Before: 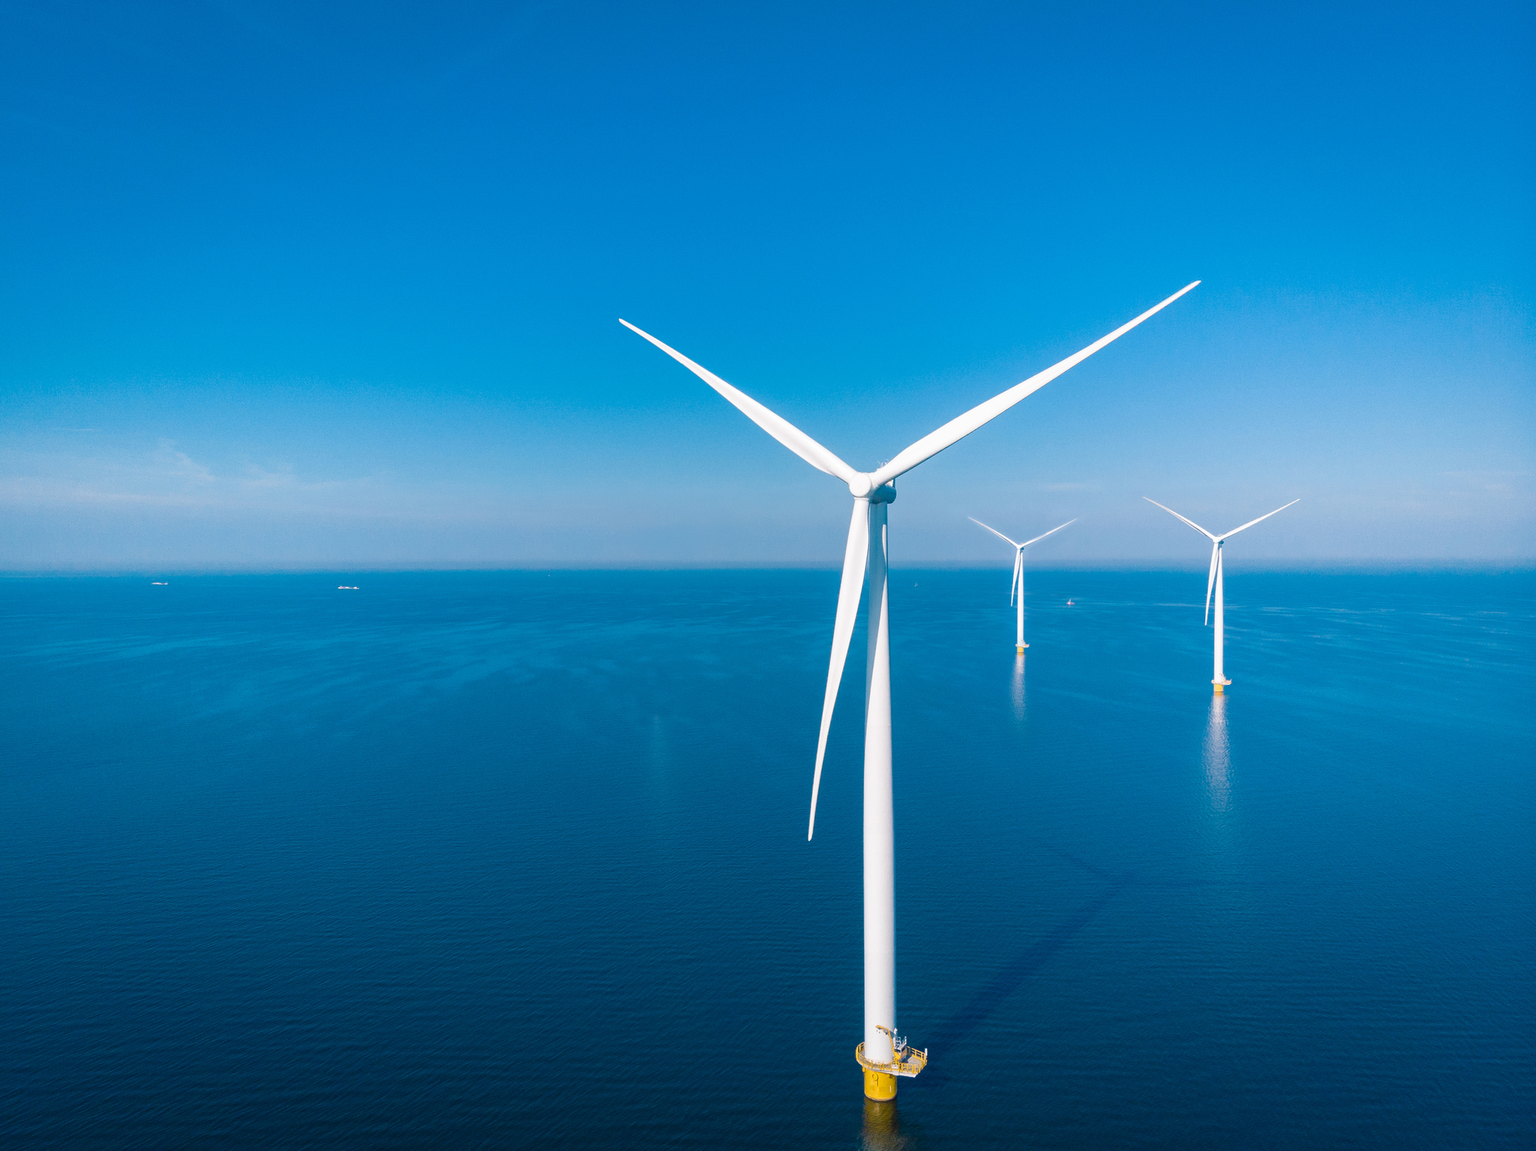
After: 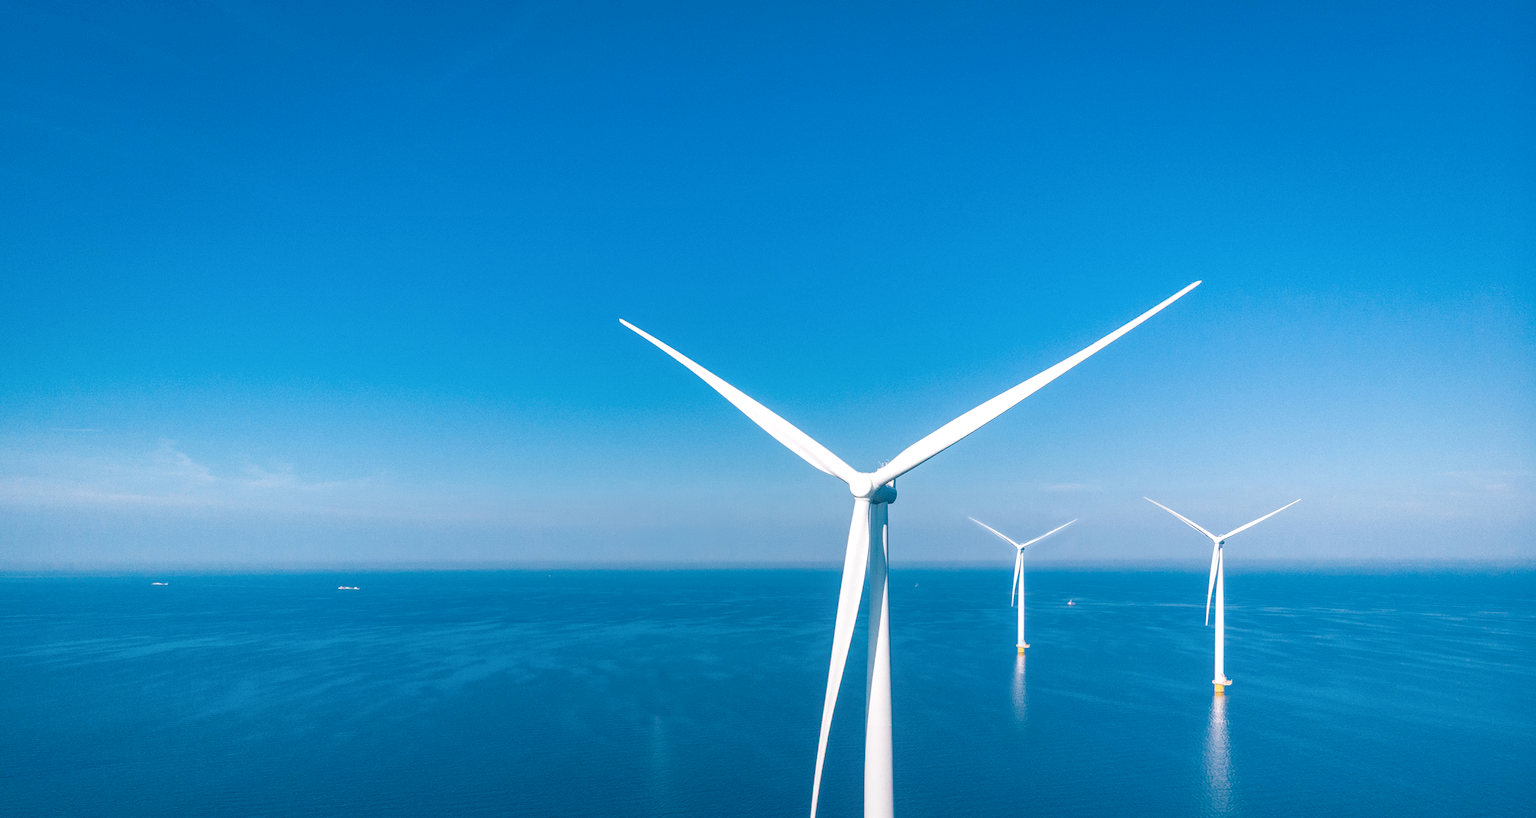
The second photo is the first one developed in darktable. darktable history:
crop: right 0.001%, bottom 28.882%
local contrast: on, module defaults
